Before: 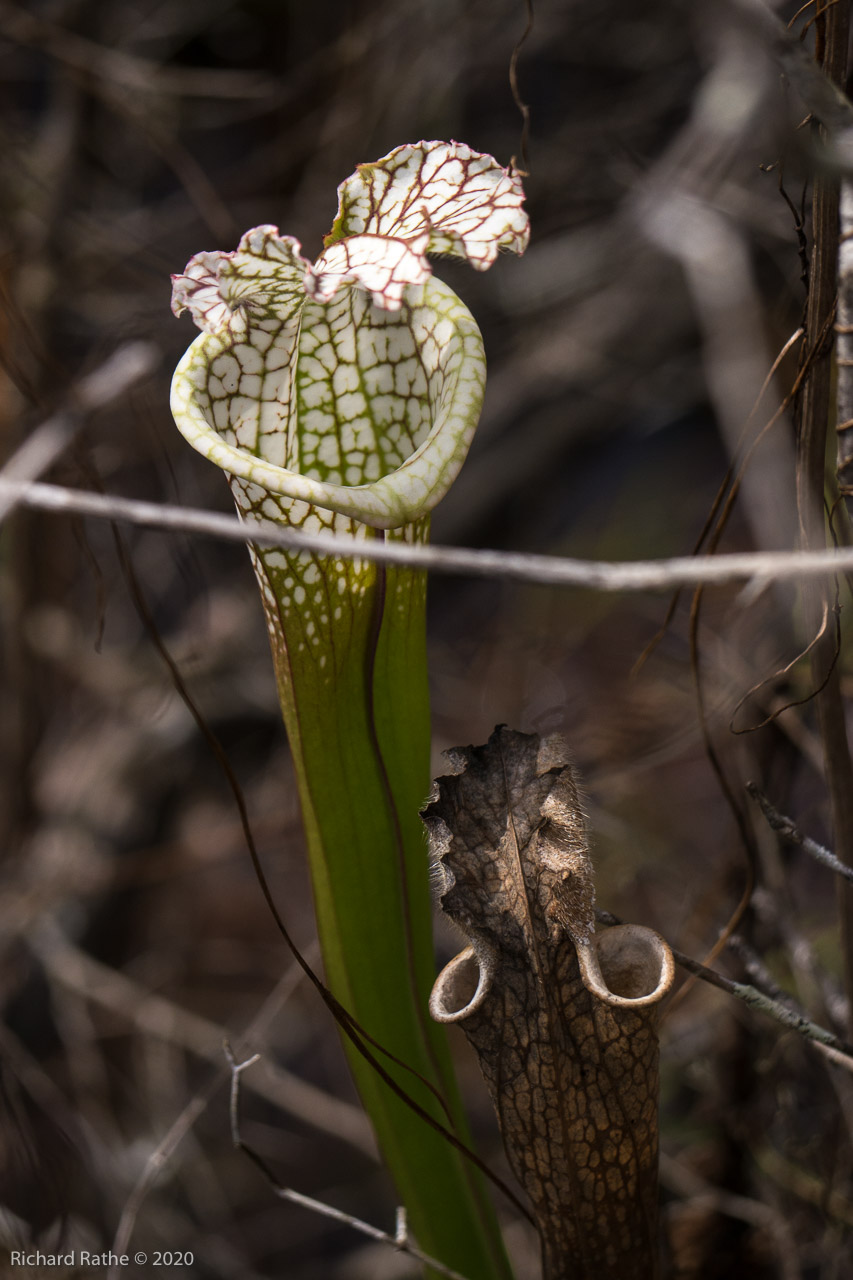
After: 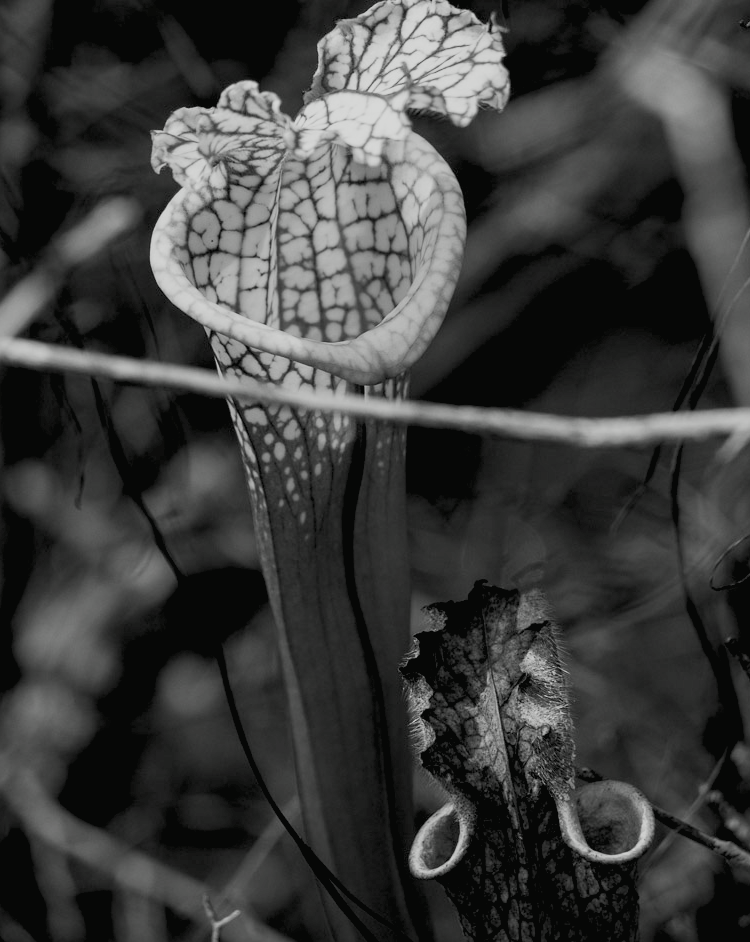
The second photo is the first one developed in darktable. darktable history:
tone curve: curves: ch0 [(0, 0.018) (0.036, 0.038) (0.15, 0.131) (0.27, 0.247) (0.545, 0.561) (0.761, 0.761) (1, 0.919)]; ch1 [(0, 0) (0.179, 0.173) (0.322, 0.32) (0.429, 0.431) (0.502, 0.5) (0.519, 0.522) (0.562, 0.588) (0.625, 0.67) (0.711, 0.745) (1, 1)]; ch2 [(0, 0) (0.29, 0.295) (0.404, 0.436) (0.497, 0.499) (0.521, 0.523) (0.561, 0.605) (0.657, 0.655) (0.712, 0.764) (1, 1)], color space Lab, independent channels, preserve colors none
crop and rotate: left 2.425%, top 11.305%, right 9.6%, bottom 15.08%
color balance: on, module defaults
color calibration: output gray [0.21, 0.42, 0.37, 0], gray › normalize channels true, illuminant same as pipeline (D50), adaptation XYZ, x 0.346, y 0.359, gamut compression 0
rgb levels: preserve colors sum RGB, levels [[0.038, 0.433, 0.934], [0, 0.5, 1], [0, 0.5, 1]]
